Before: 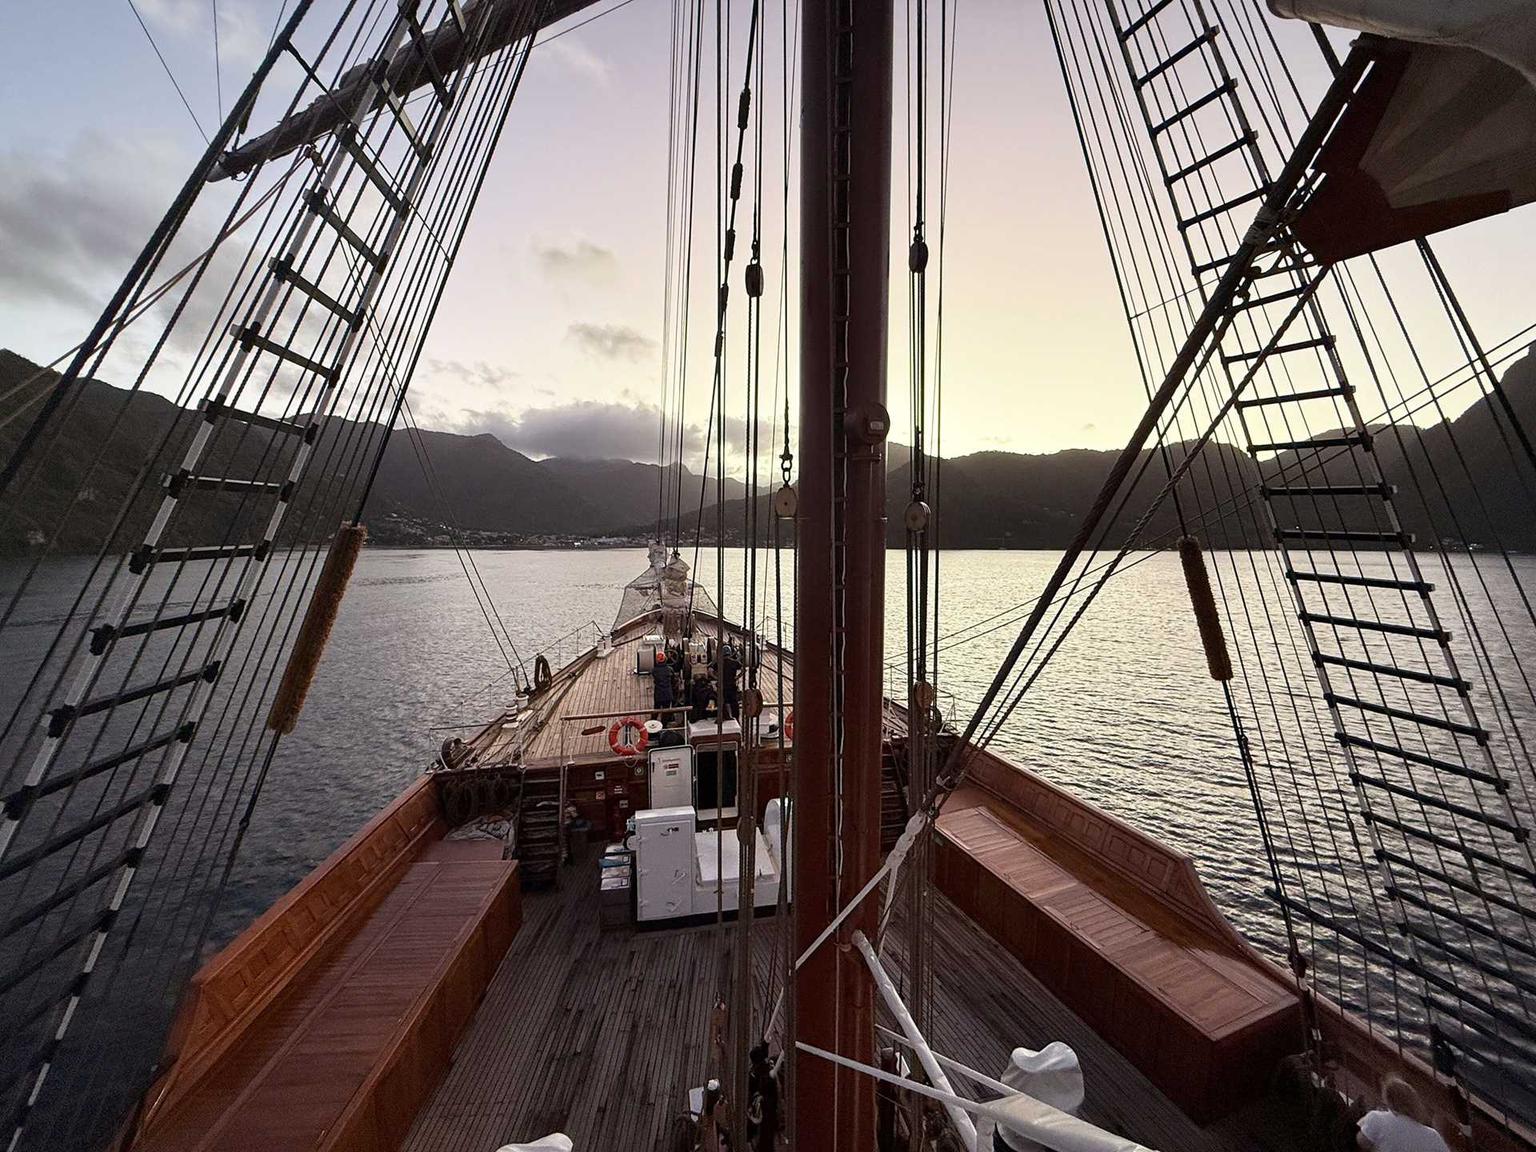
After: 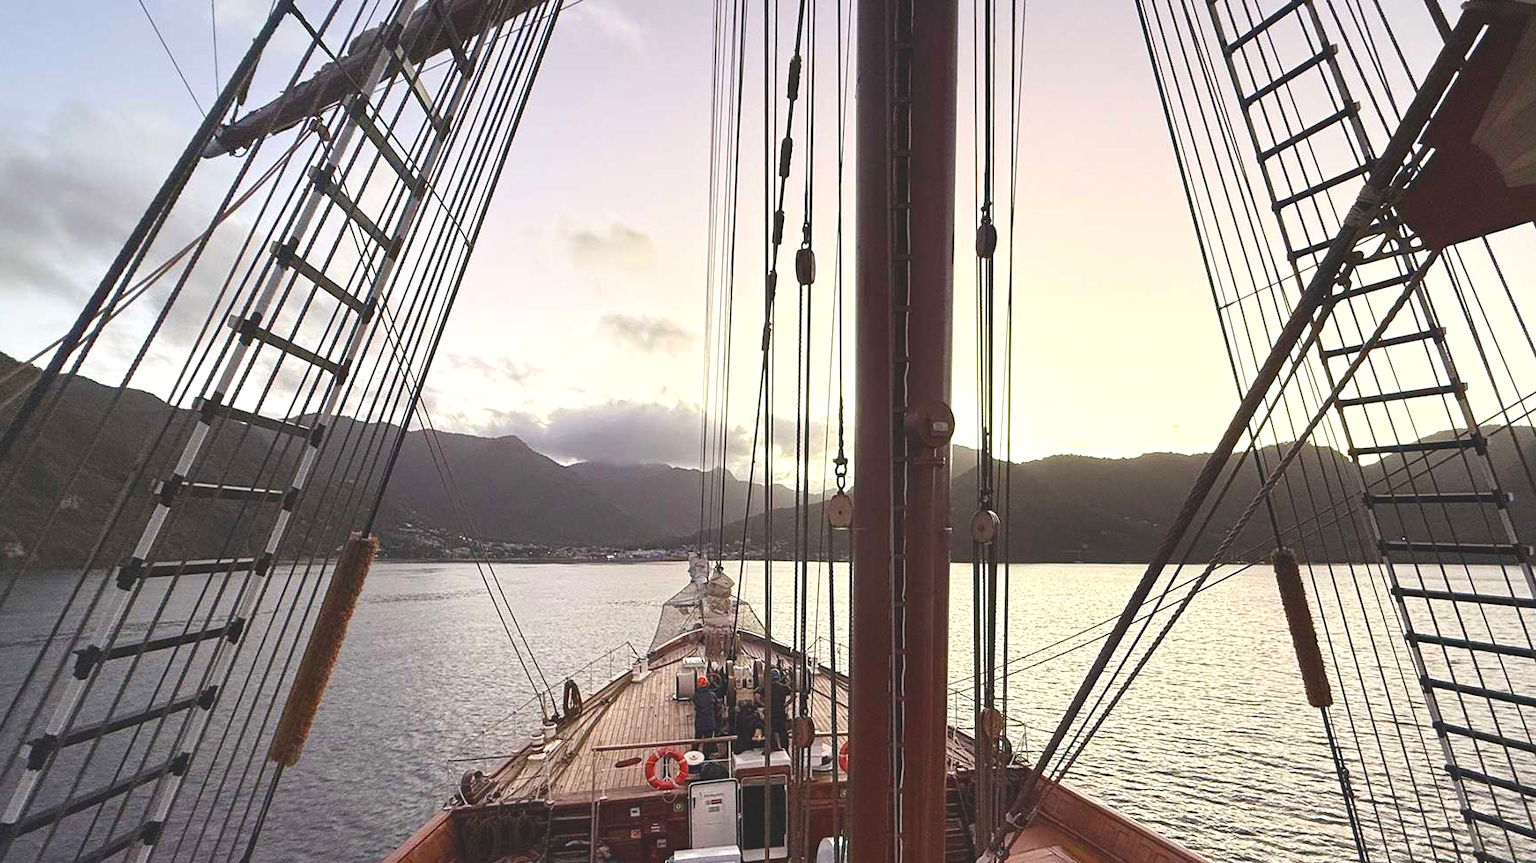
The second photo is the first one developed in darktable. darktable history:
color balance rgb: global offset › luminance 0.721%, perceptual saturation grading › global saturation 1.965%, perceptual saturation grading › highlights -2.449%, perceptual saturation grading › mid-tones 3.977%, perceptual saturation grading › shadows 8.062%, perceptual brilliance grading › global brilliance 19.871%, contrast -20.592%
crop: left 1.513%, top 3.397%, right 7.655%, bottom 28.506%
